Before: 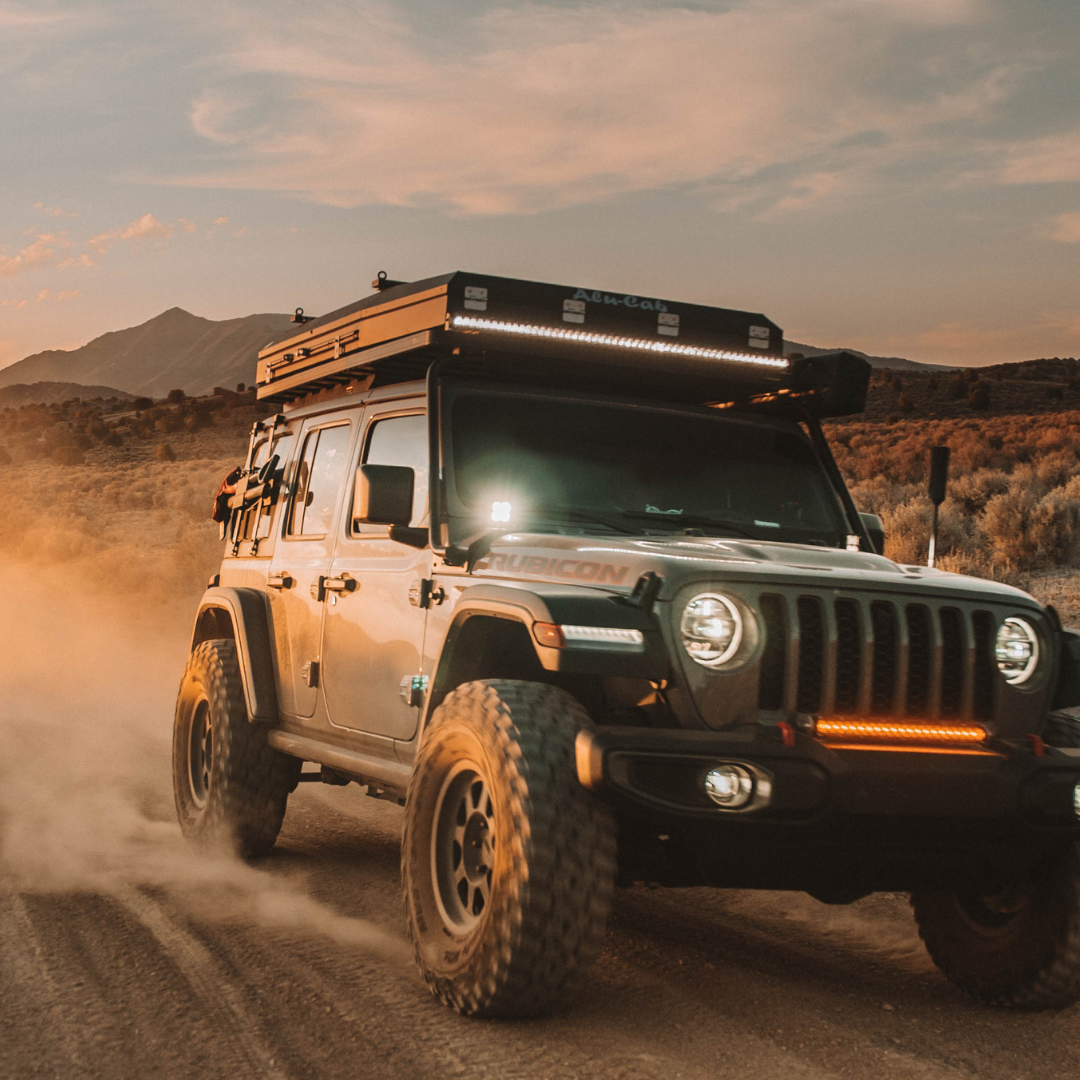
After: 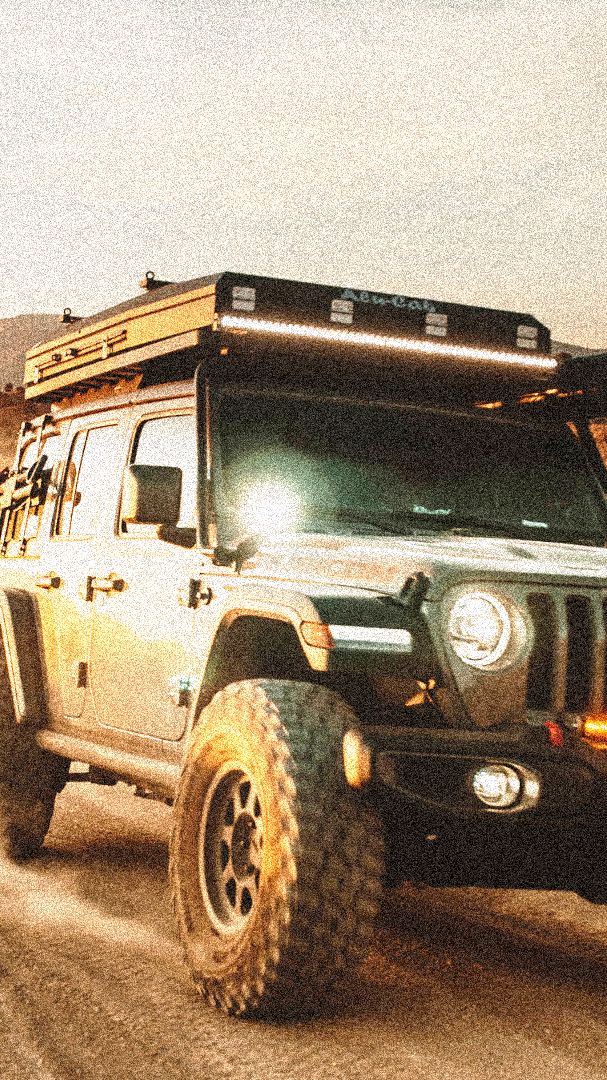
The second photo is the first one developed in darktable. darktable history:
base curve: curves: ch0 [(0, 0) (0.028, 0.03) (0.121, 0.232) (0.46, 0.748) (0.859, 0.968) (1, 1)], preserve colors none
exposure: black level correction 0, exposure 0.7 EV, compensate exposure bias true, compensate highlight preservation false
crop: left 21.496%, right 22.254%
grain: coarseness 3.75 ISO, strength 100%, mid-tones bias 0%
